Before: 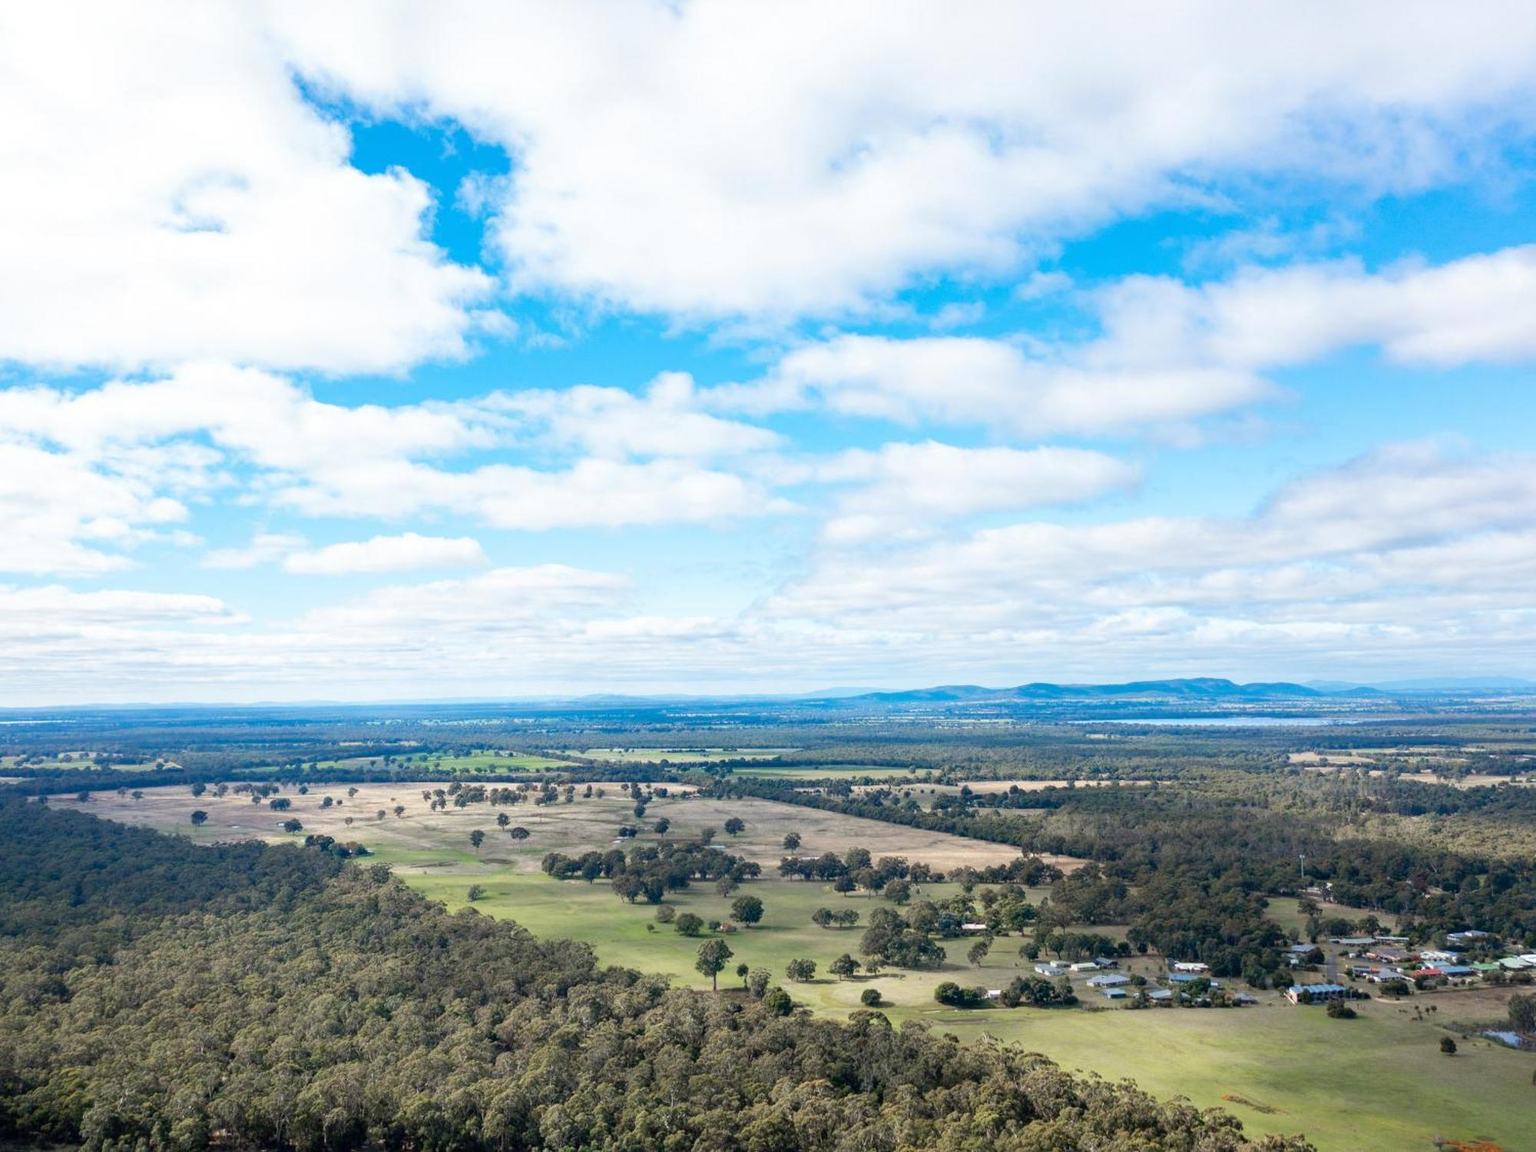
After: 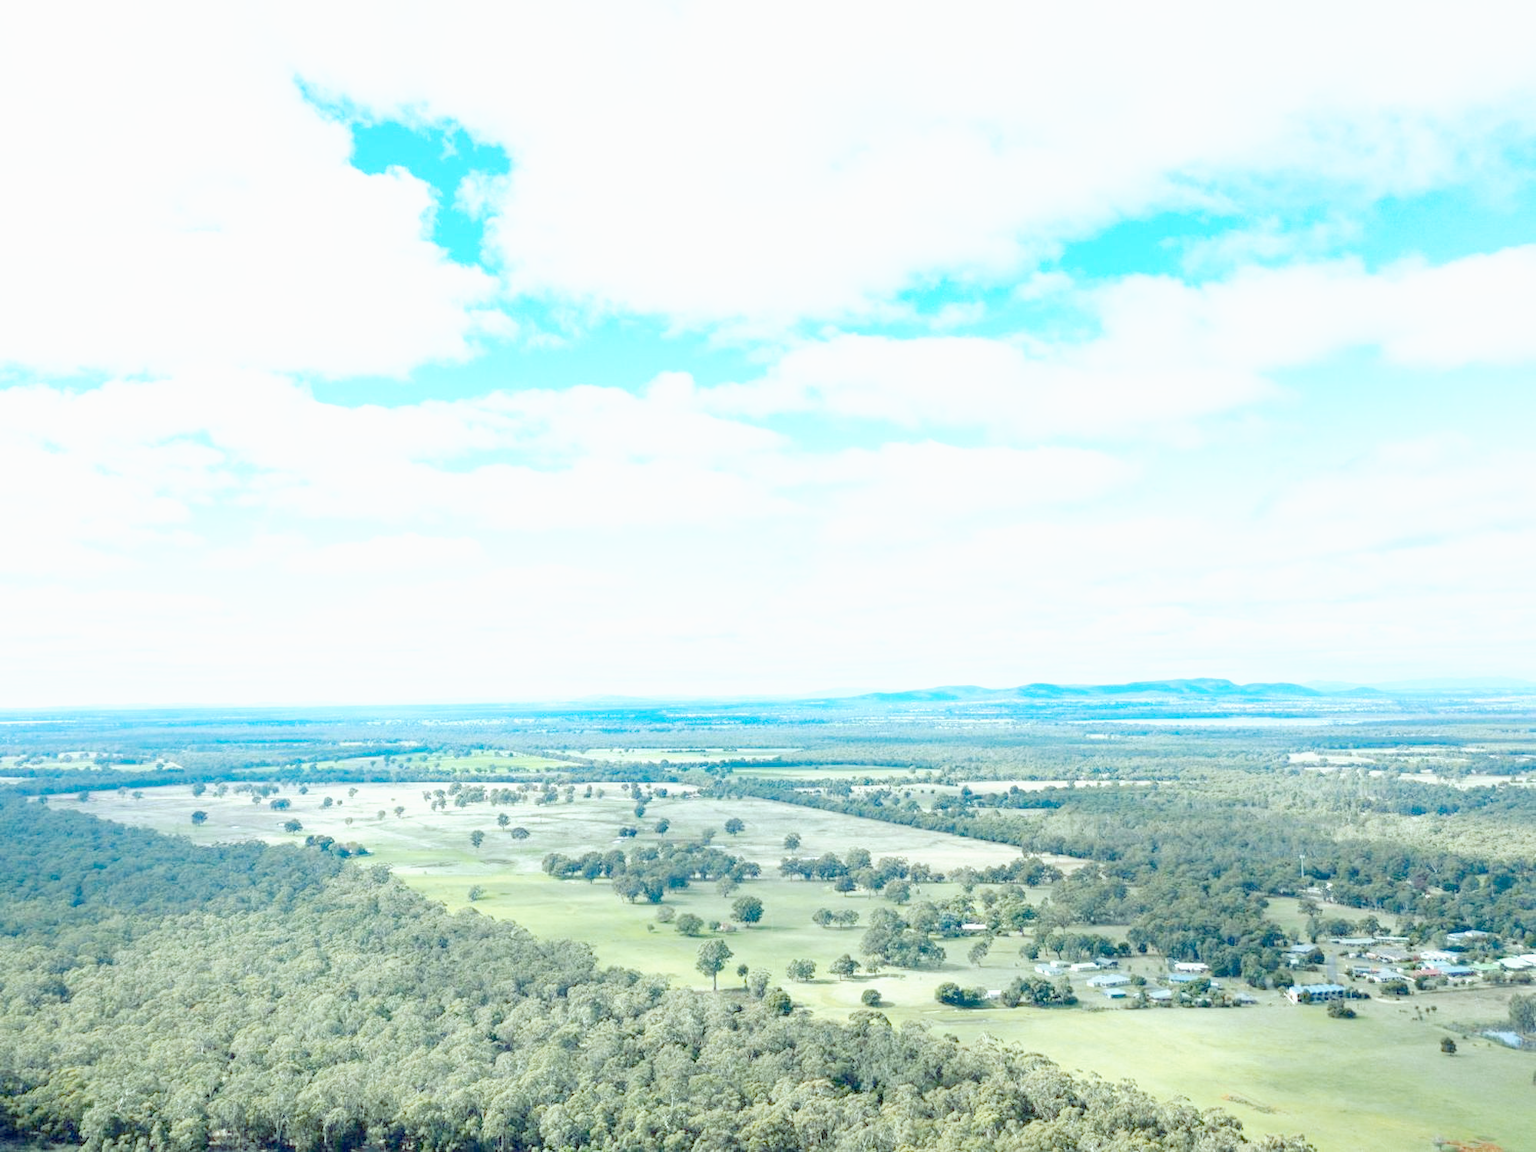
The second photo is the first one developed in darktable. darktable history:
tone curve: curves: ch0 [(0, 0) (0.003, 0.002) (0.011, 0.006) (0.025, 0.014) (0.044, 0.025) (0.069, 0.039) (0.1, 0.056) (0.136, 0.086) (0.177, 0.129) (0.224, 0.183) (0.277, 0.247) (0.335, 0.318) (0.399, 0.395) (0.468, 0.48) (0.543, 0.571) (0.623, 0.668) (0.709, 0.773) (0.801, 0.873) (0.898, 0.978) (1, 1)], preserve colors none
color look up table: target L [88.75, 79.49, 70.22, 64.58, 53.28, 37.92, 198, 92.24, 90.3, 80.45, 77.21, 80.08, 69.63, 69.17, 66.32, 67.28, 60.58, 52.38, 53.86, 50.77, 40.99, 32.59, 85.88, 80.53, 74.85, 56.36, 52.94, 53.18, 53.87, 48.37, 36.24, 28.39, 24.22, 25.65, 20.87, 17.65, 13.76, 11.87, 11.16, 81.63, 81.75, 81.31, 81.29, 81.2, 81.33, 71.95, 64.86, 53.53, 48.06], target a [-7.459, -8.62, -22.85, -46.88, -43.62, -16.36, 0, -0.001, -7.68, 2.492, 1.931, -3.613, 24.86, 14.49, 6.365, -8.334, 25.89, 36.74, 33.84, 33.68, 34.46, 10.05, -7.087, -7.662, -8.146, -0.905, 30.72, 17.56, -4.543, -7.211, 13.63, -1.63, 15.71, 23.69, -0.086, 1.487, 2.067, 2.075, 2.578, -8.616, -12.65, -9.633, -8.264, -10.99, -9.385, -32.11, -26.72, -18, -10.96], target b [-1.29, 0.169, 57.87, 32.63, 34.81, 22.01, 0.001, 0.005, -1.771, 73.17, 70.37, -0.786, 60.73, 64.09, 13.69, 1.127, 55.3, 27.68, -6.292, 17.38, 26.86, 12.93, -1.492, -1.145, 0.306, -27.13, -17.64, -34.06, -53.23, -1.349, -58.57, -4.961, -22.85, -58.74, -3.164, -5.308, -5.255, -3.384, -3.868, -1.503, -4.23, -3.173, -3.273, -2.686, -6.059, -1.133, -29.79, -31.89, -27.73], num patches 49
